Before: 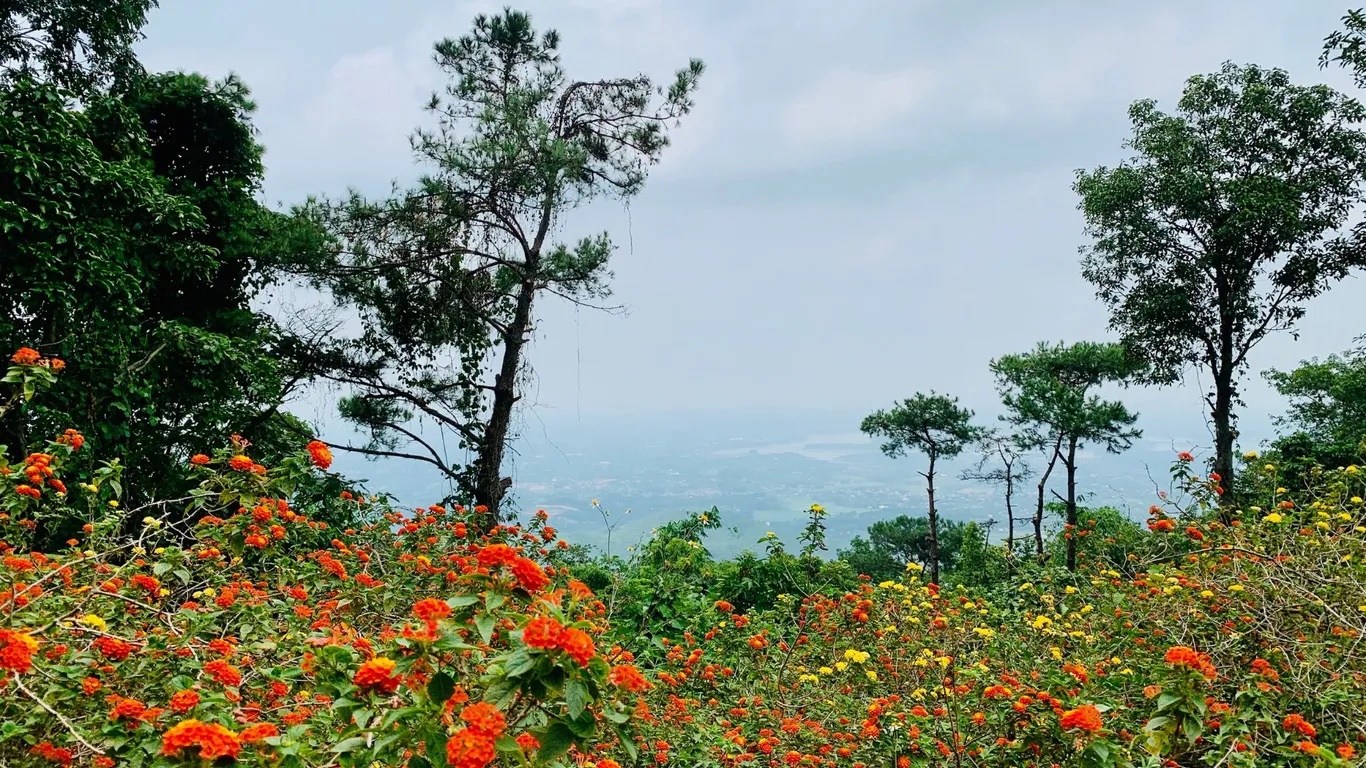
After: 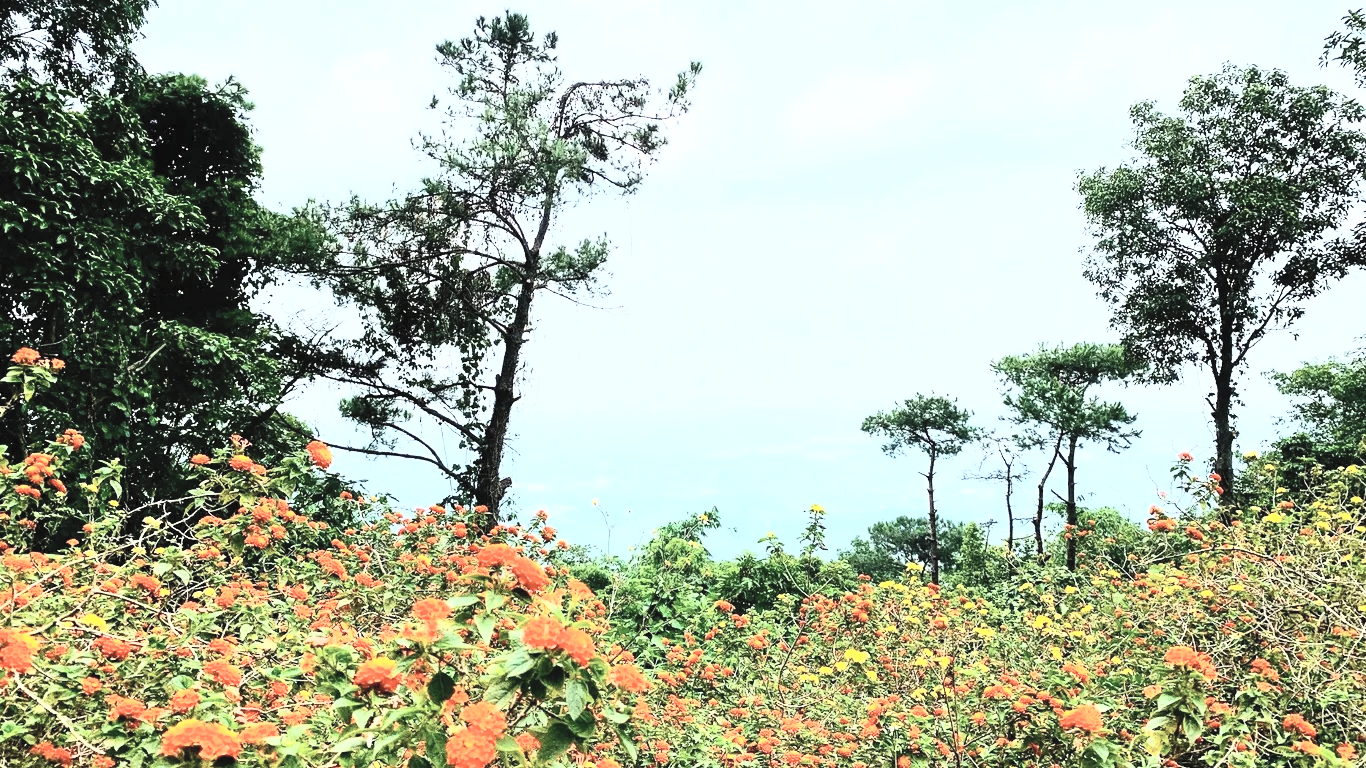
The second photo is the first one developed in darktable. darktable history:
contrast brightness saturation: contrast 0.418, brightness 0.557, saturation -0.201
tone equalizer: -8 EV -0.742 EV, -7 EV -0.682 EV, -6 EV -0.601 EV, -5 EV -0.386 EV, -3 EV 0.369 EV, -2 EV 0.6 EV, -1 EV 0.69 EV, +0 EV 0.76 EV
